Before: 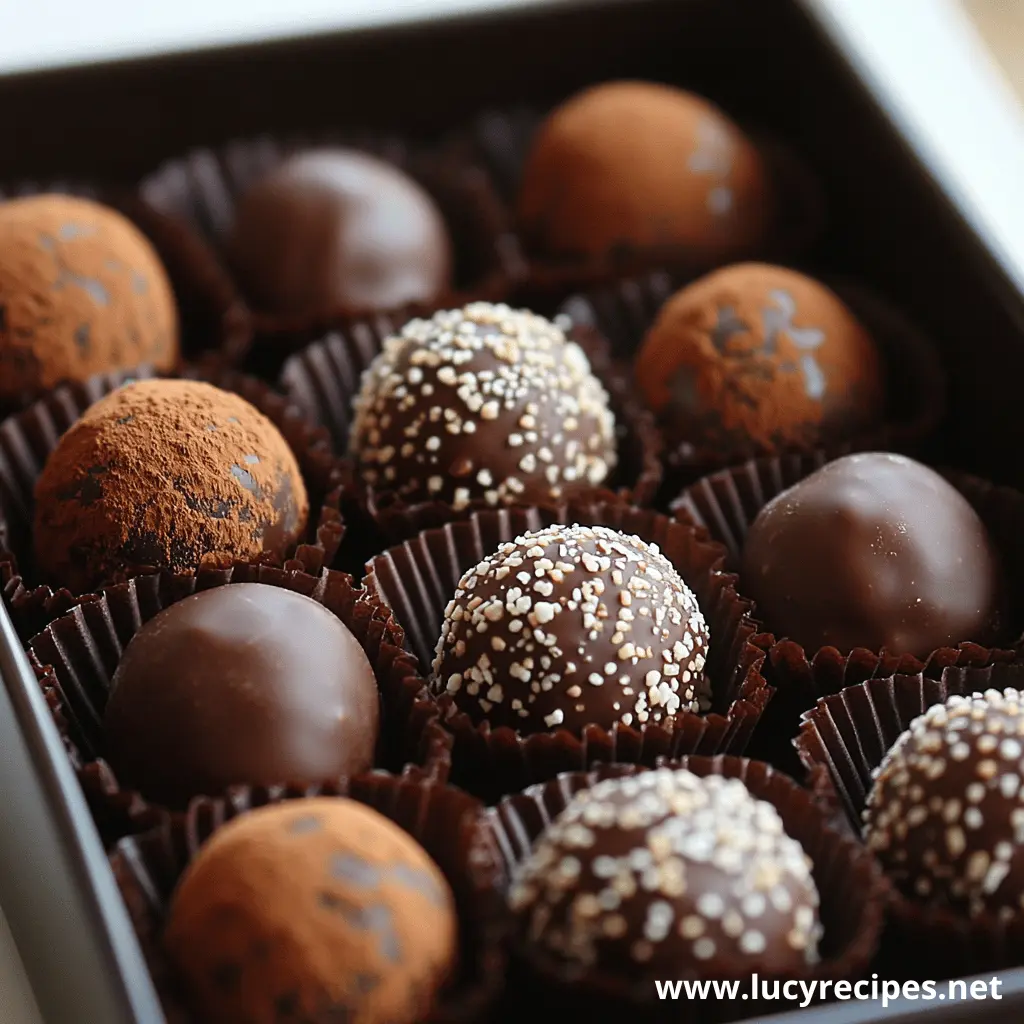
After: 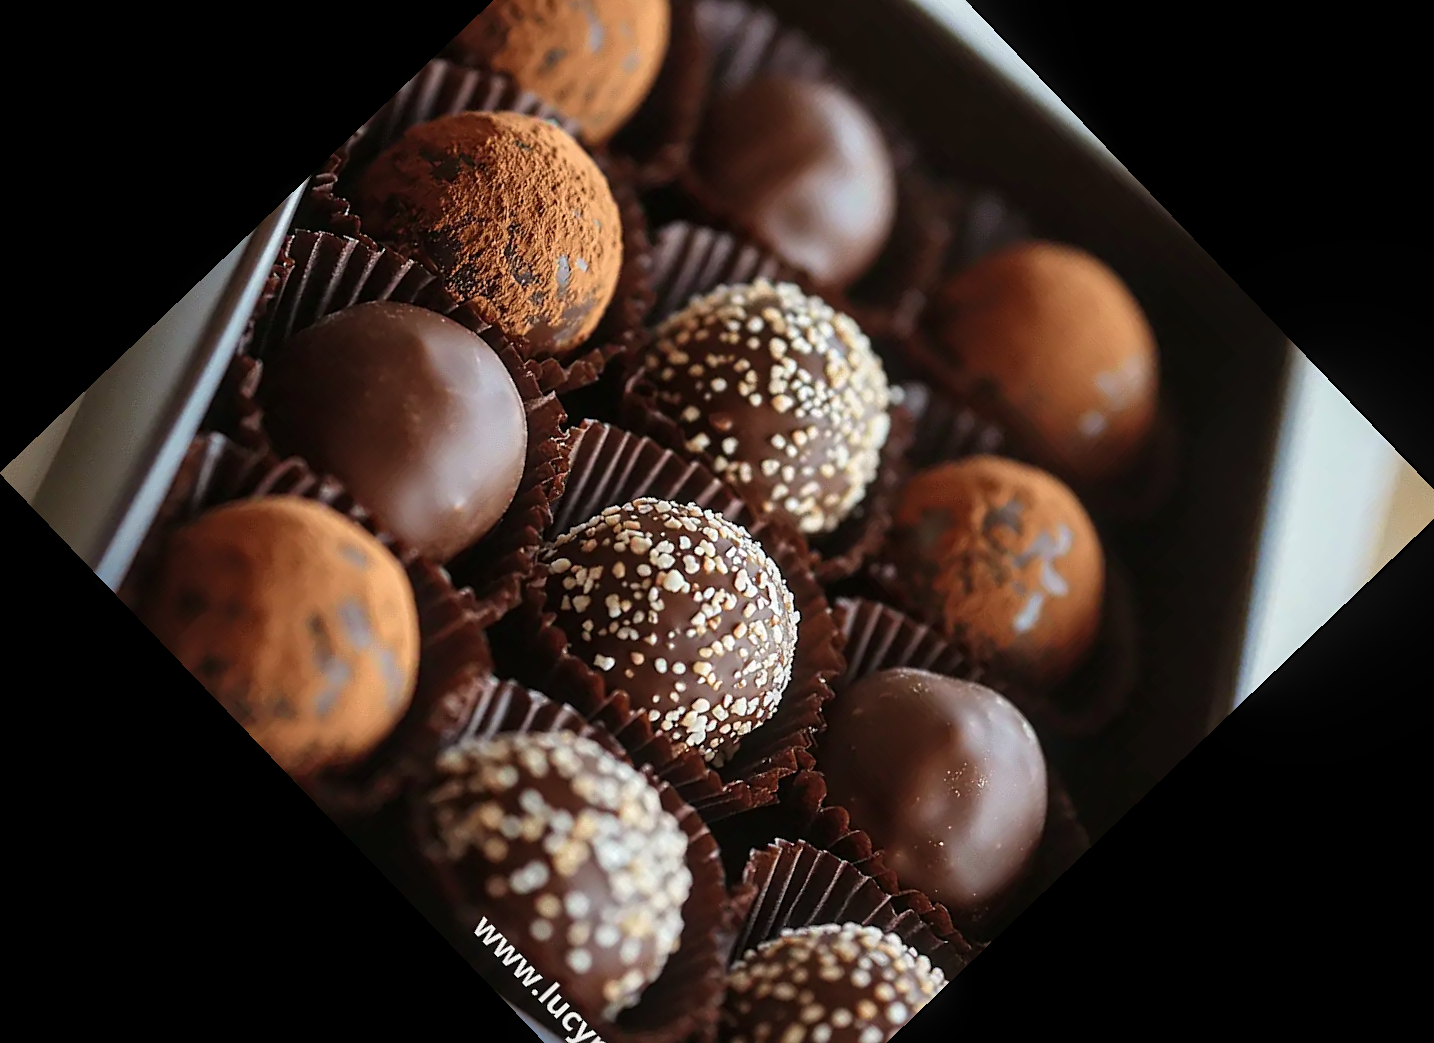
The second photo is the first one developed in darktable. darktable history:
sharpen: amount 0.2
velvia: on, module defaults
crop and rotate: angle -46.26°, top 16.234%, right 0.912%, bottom 11.704%
local contrast: on, module defaults
